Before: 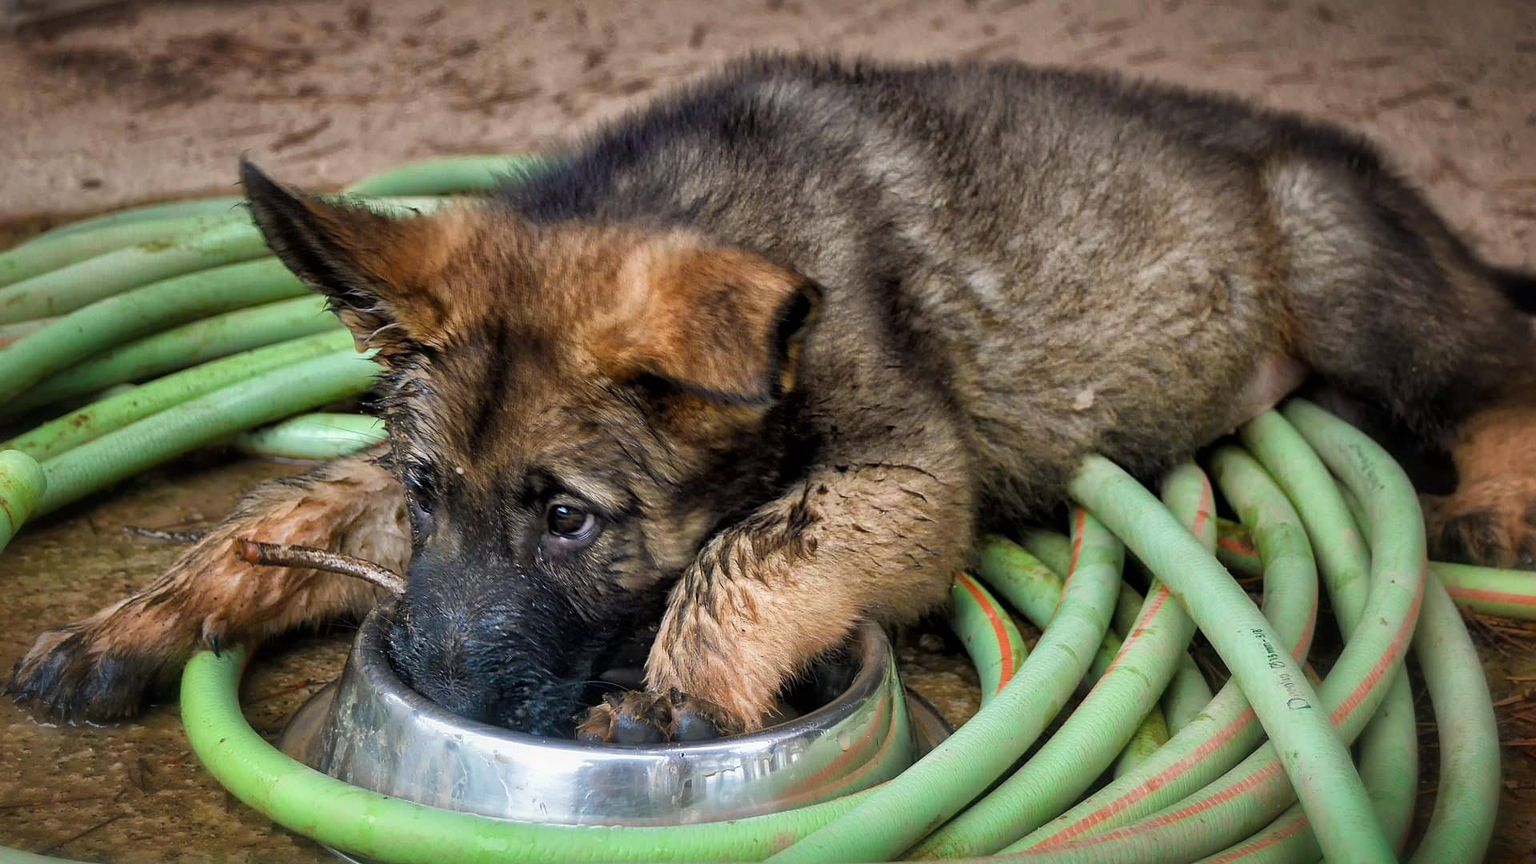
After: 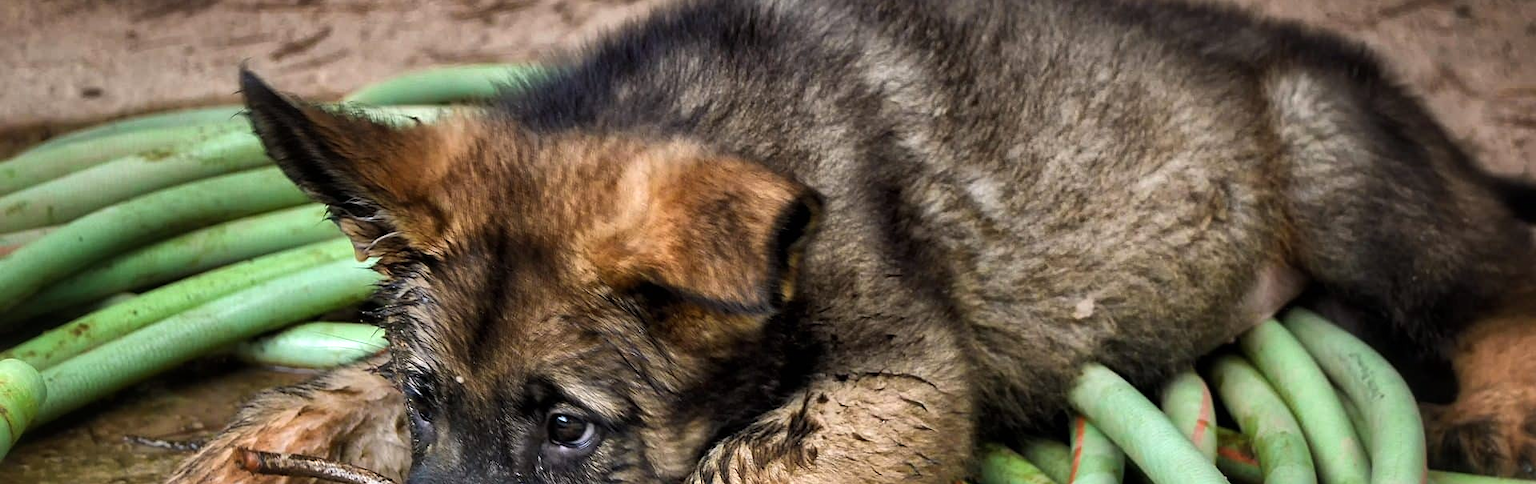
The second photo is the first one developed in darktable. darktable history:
crop and rotate: top 10.605%, bottom 33.274%
tone equalizer: -8 EV -0.417 EV, -7 EV -0.389 EV, -6 EV -0.333 EV, -5 EV -0.222 EV, -3 EV 0.222 EV, -2 EV 0.333 EV, -1 EV 0.389 EV, +0 EV 0.417 EV, edges refinement/feathering 500, mask exposure compensation -1.57 EV, preserve details no
